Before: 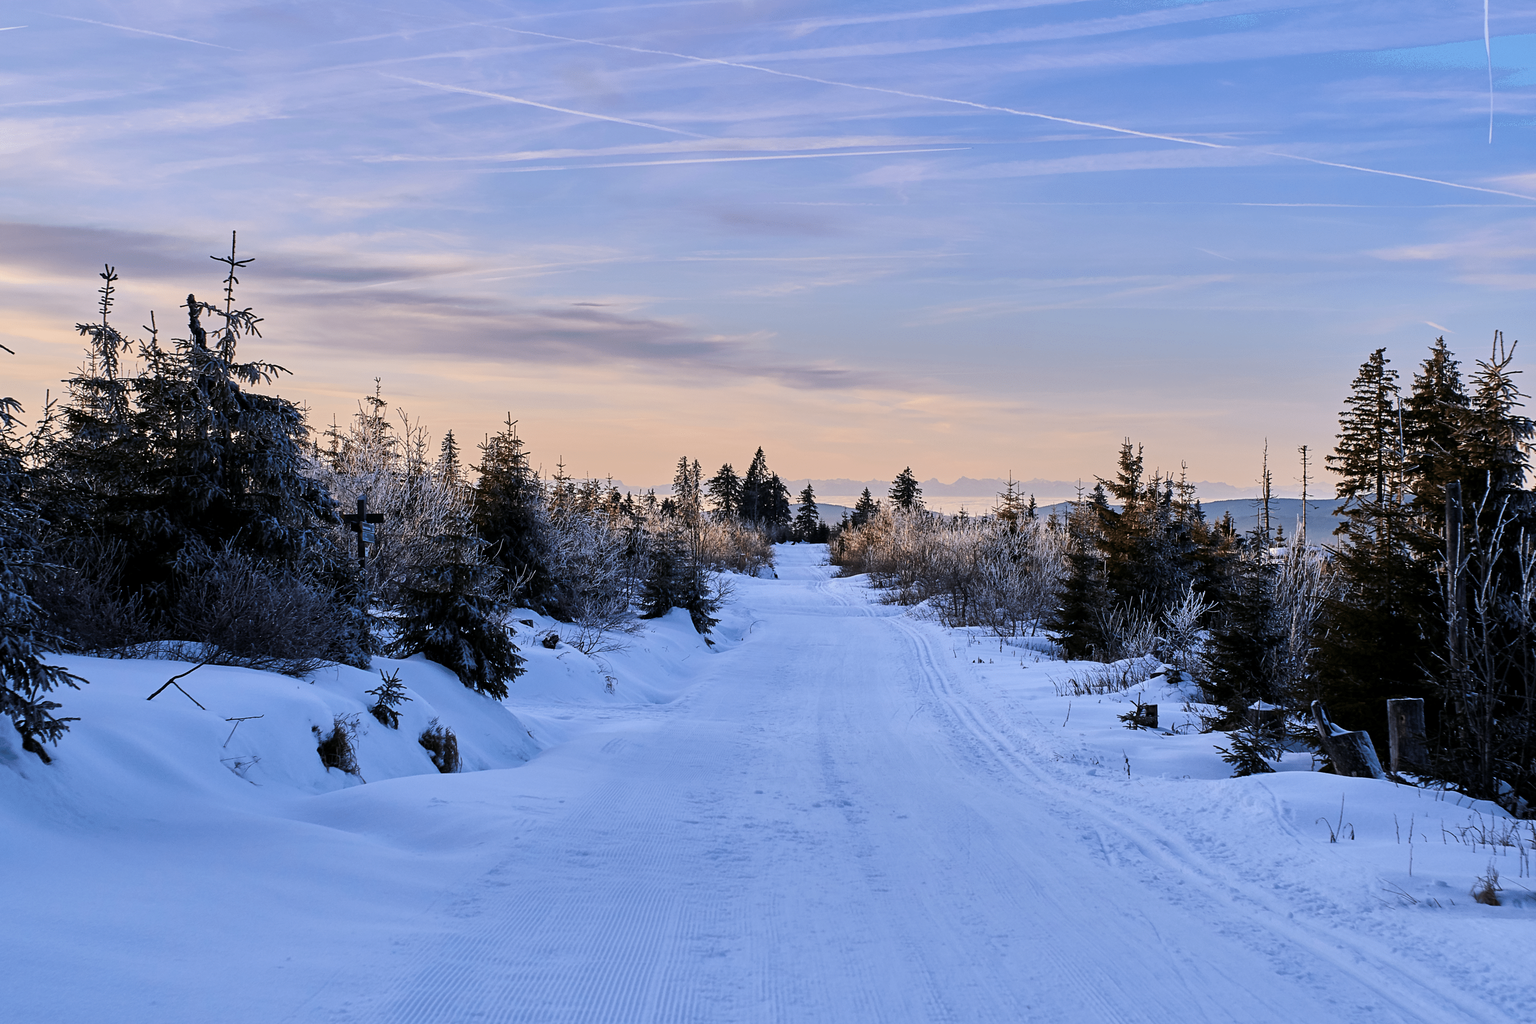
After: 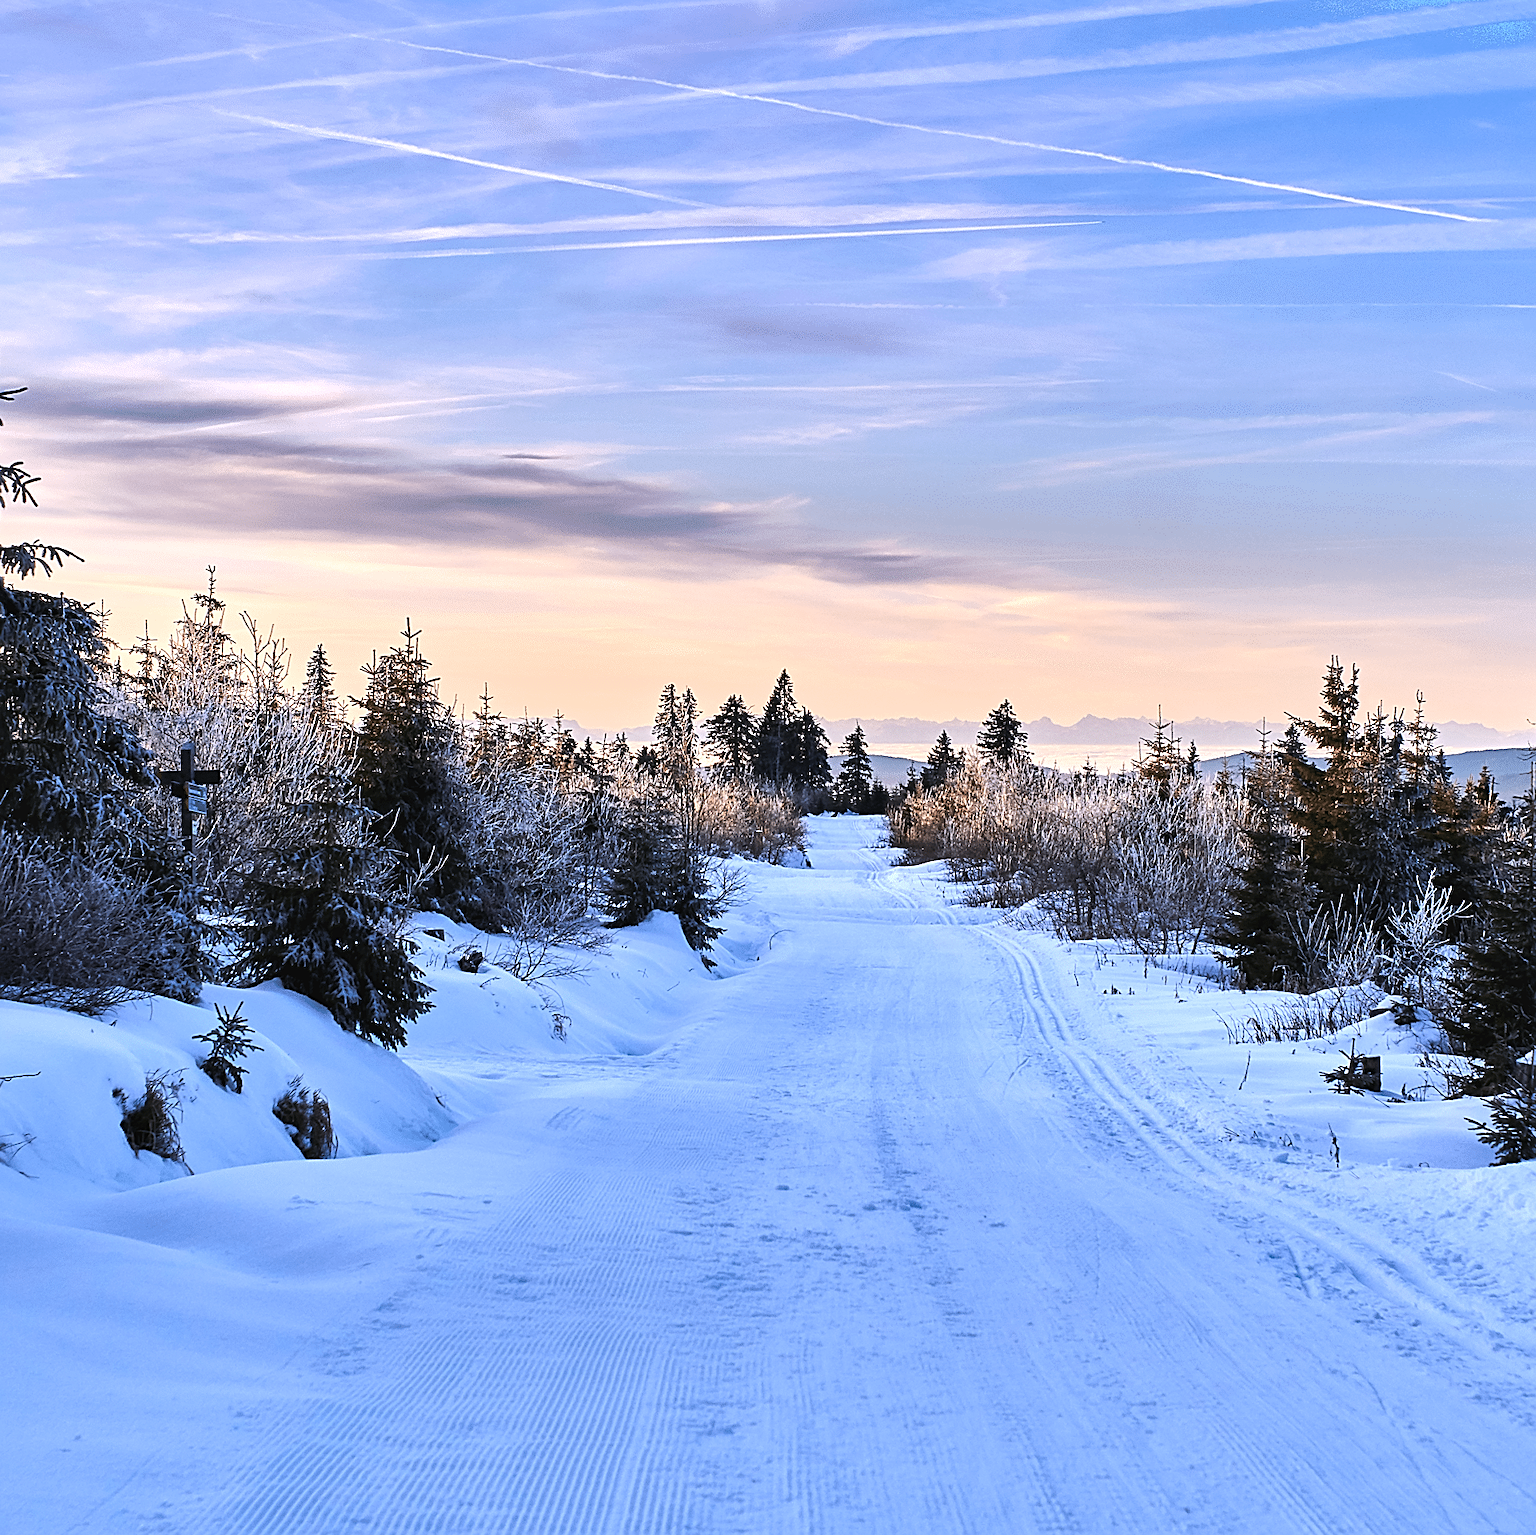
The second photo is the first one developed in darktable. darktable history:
shadows and highlights: soften with gaussian
exposure: black level correction -0.002, exposure 0.708 EV, compensate exposure bias true, compensate highlight preservation false
crop and rotate: left 15.446%, right 17.836%
sharpen: on, module defaults
